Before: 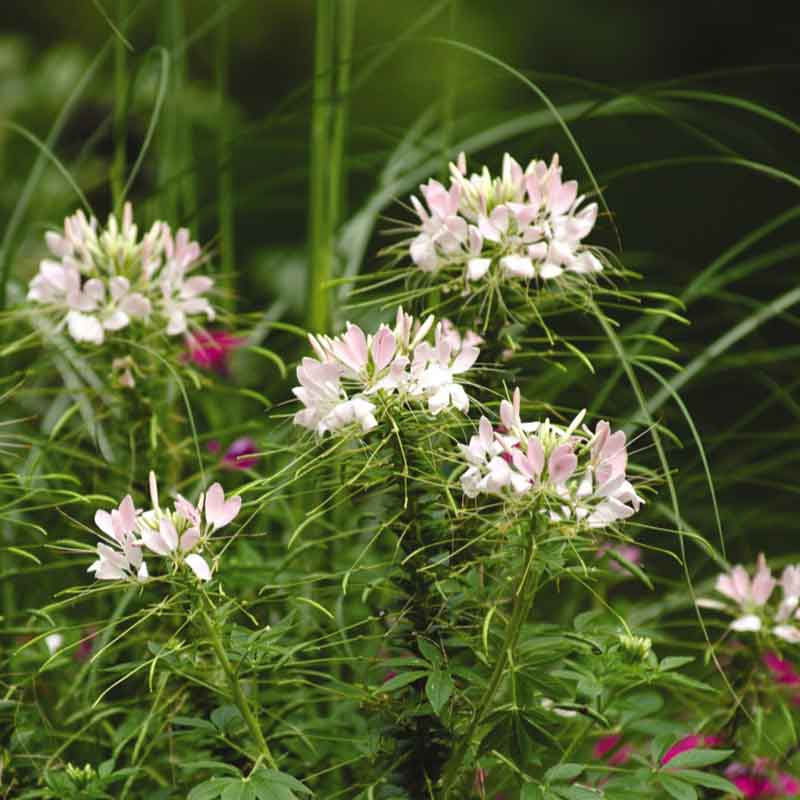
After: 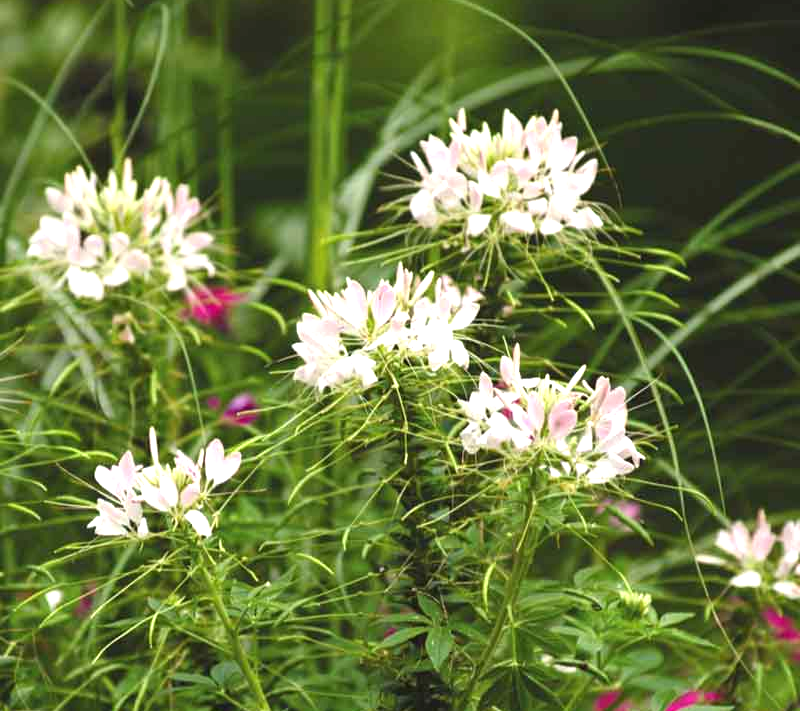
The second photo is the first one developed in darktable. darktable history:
exposure: black level correction 0, exposure 0.691 EV, compensate exposure bias true, compensate highlight preservation false
crop and rotate: top 5.52%, bottom 5.567%
